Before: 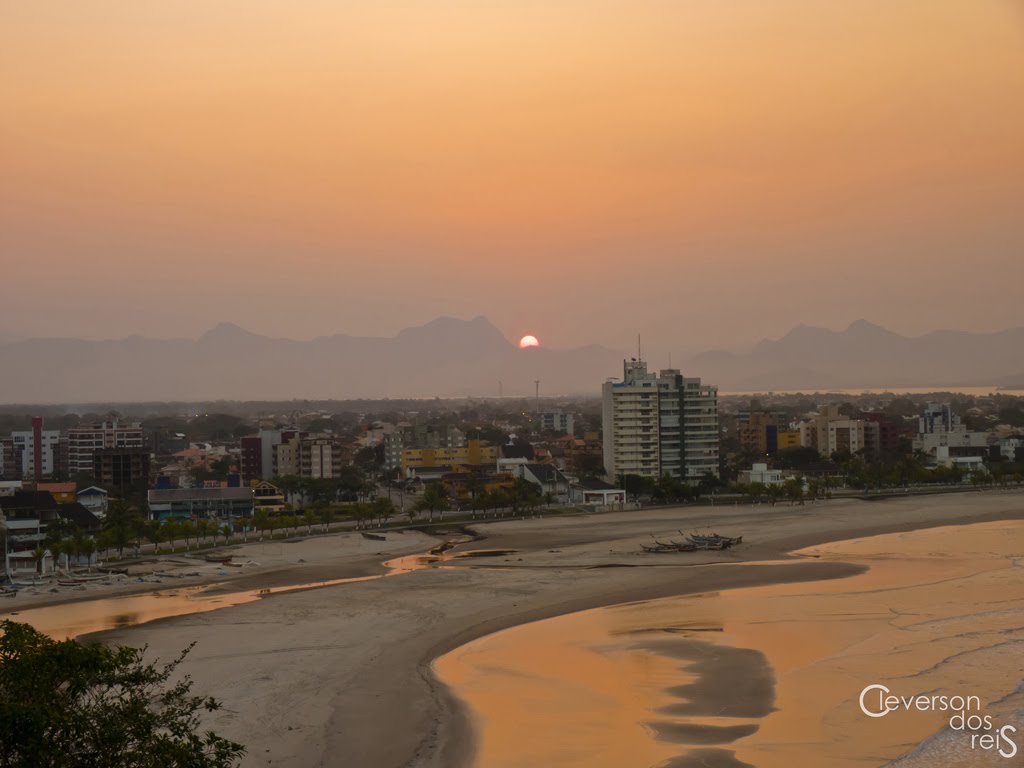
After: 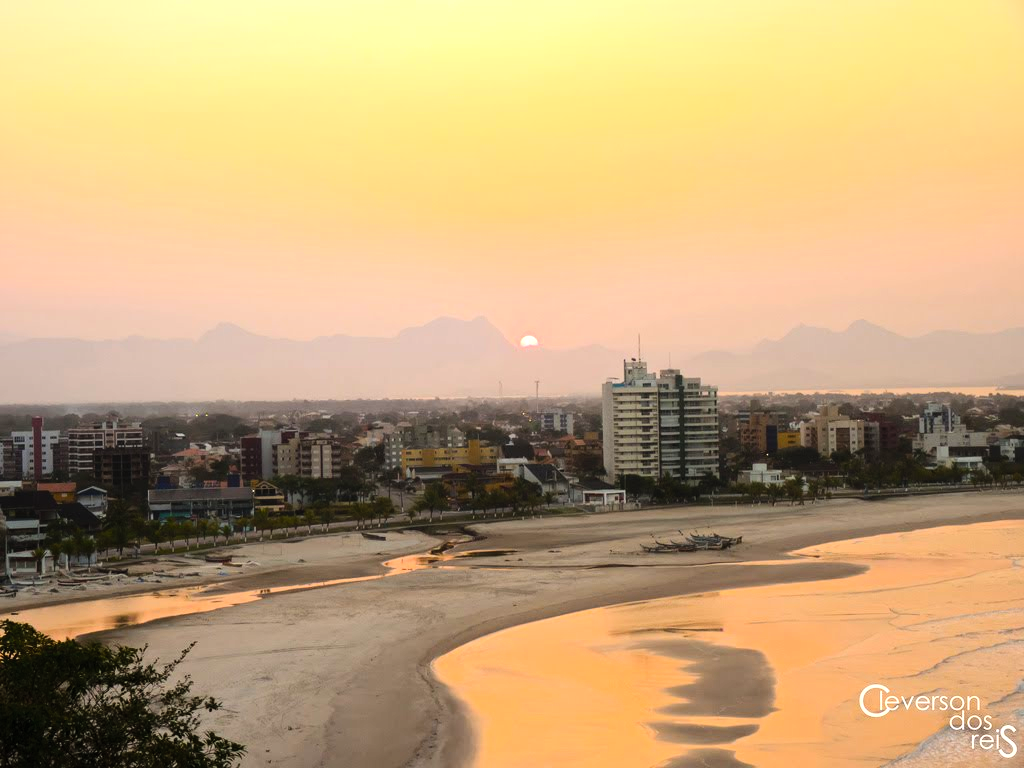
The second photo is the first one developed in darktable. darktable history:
contrast brightness saturation: contrast 0.204, brightness 0.169, saturation 0.223
tone equalizer: -8 EV -1.08 EV, -7 EV -1.01 EV, -6 EV -0.865 EV, -5 EV -0.578 EV, -3 EV 0.544 EV, -2 EV 0.861 EV, -1 EV 0.998 EV, +0 EV 1.06 EV
